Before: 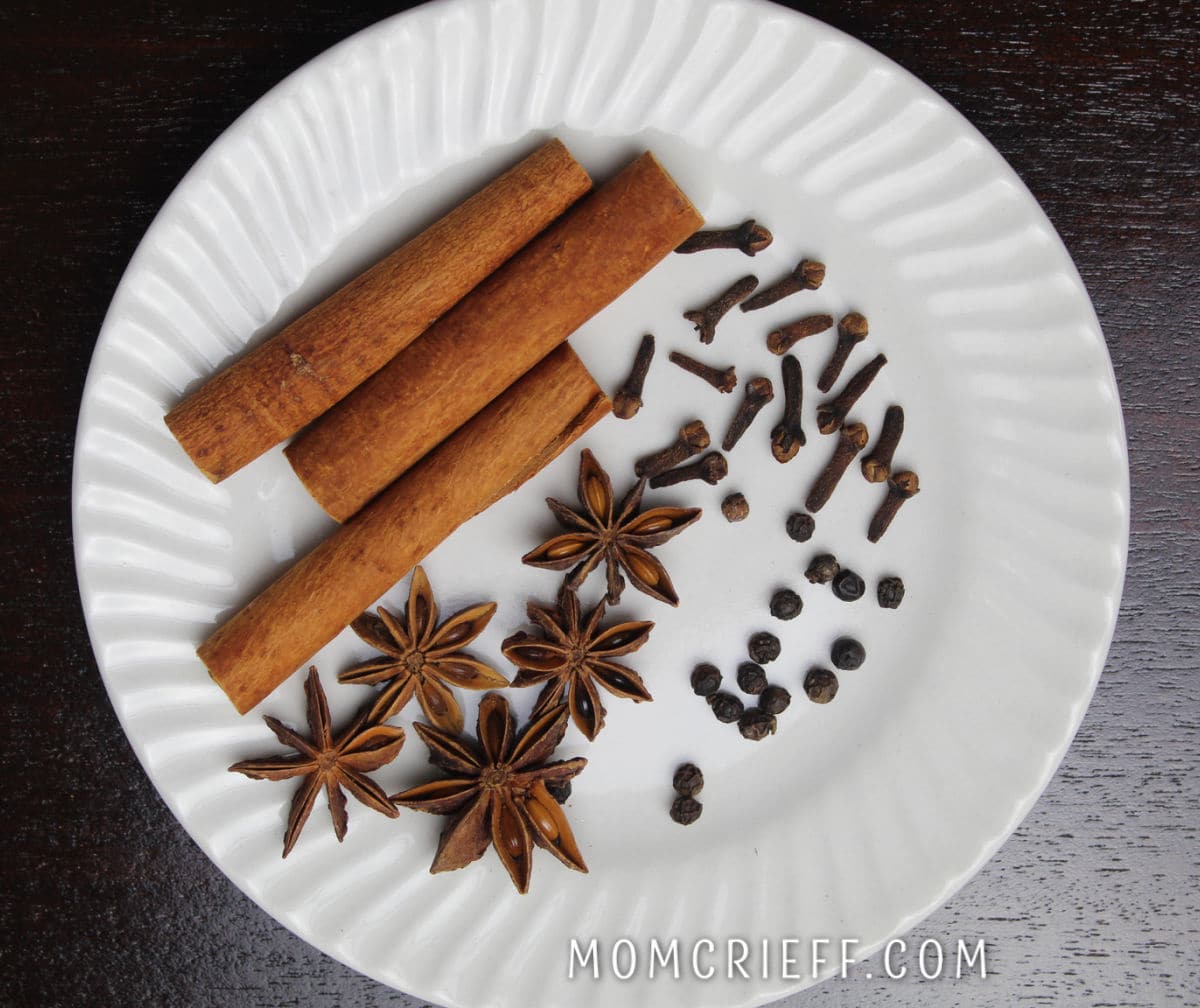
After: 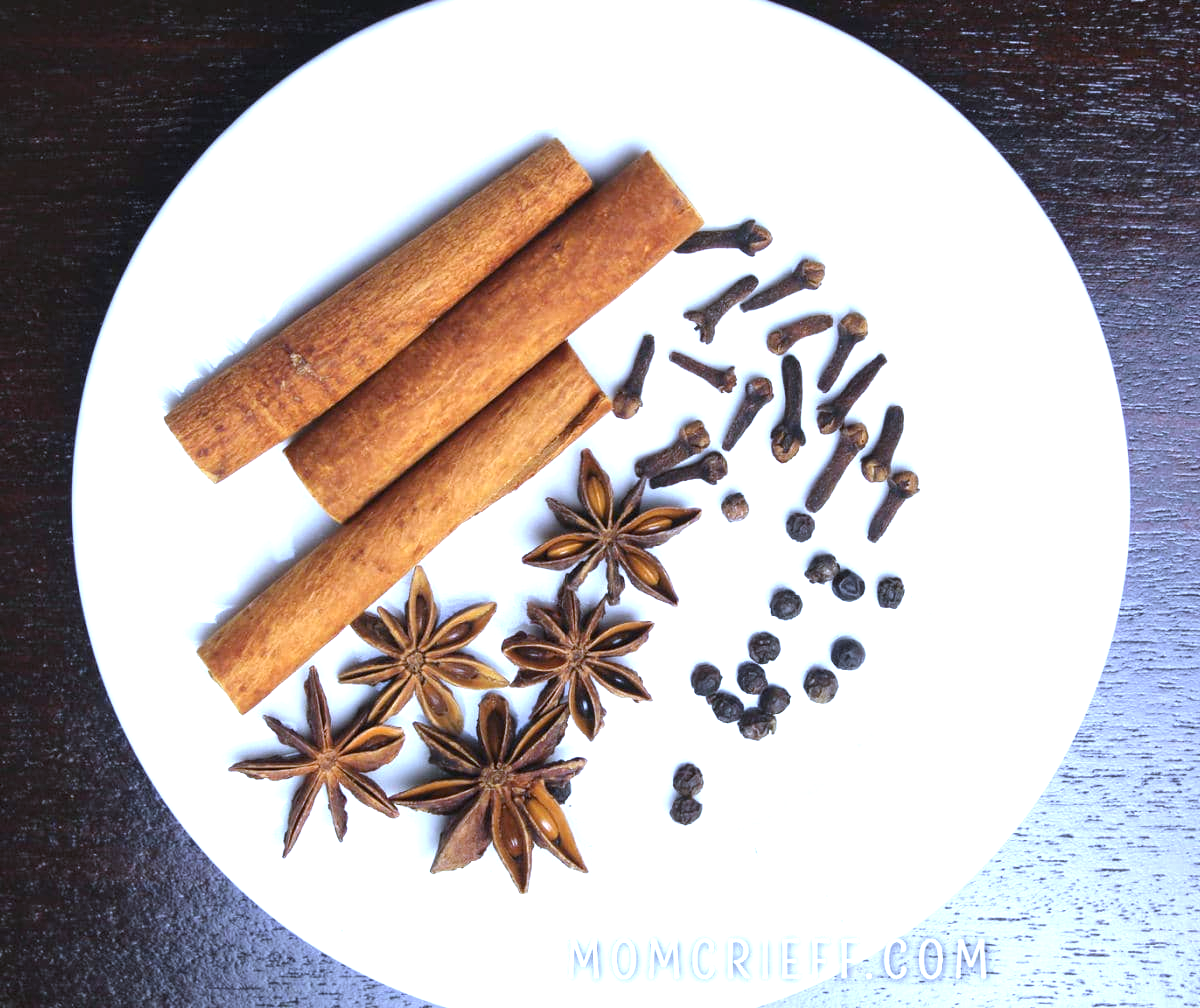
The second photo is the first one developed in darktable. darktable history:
white balance: red 0.871, blue 1.249
exposure: black level correction 0, exposure 1.45 EV, compensate exposure bias true, compensate highlight preservation false
